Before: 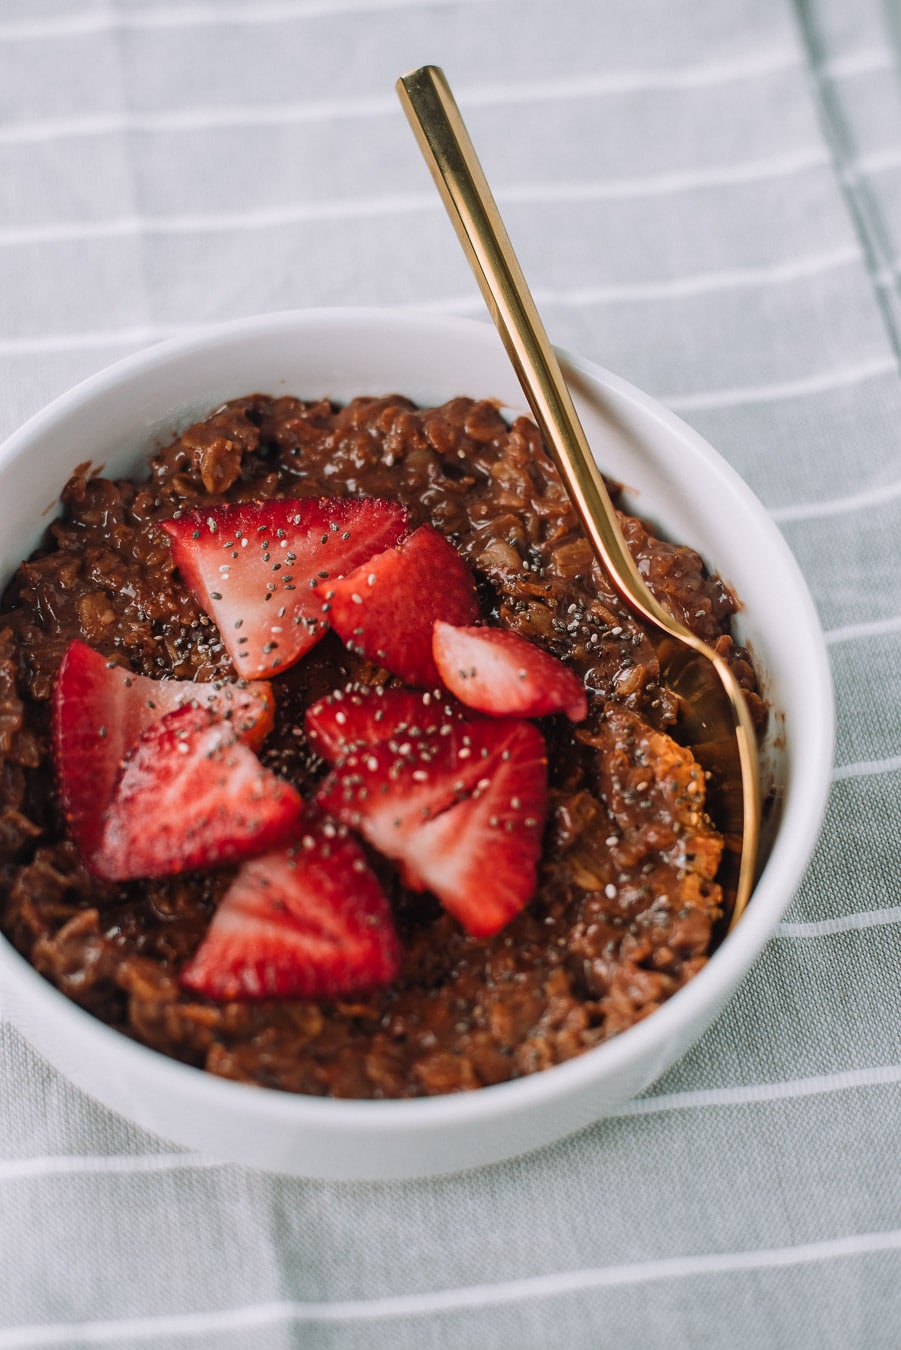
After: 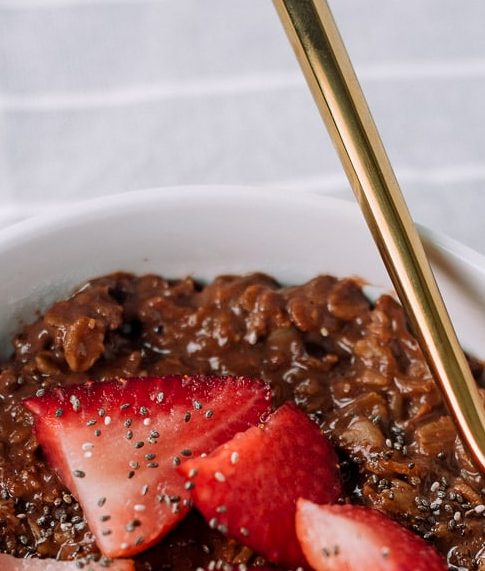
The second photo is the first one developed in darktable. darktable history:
crop: left 15.306%, top 9.065%, right 30.789%, bottom 48.638%
exposure: black level correction 0.004, exposure 0.014 EV, compensate highlight preservation false
